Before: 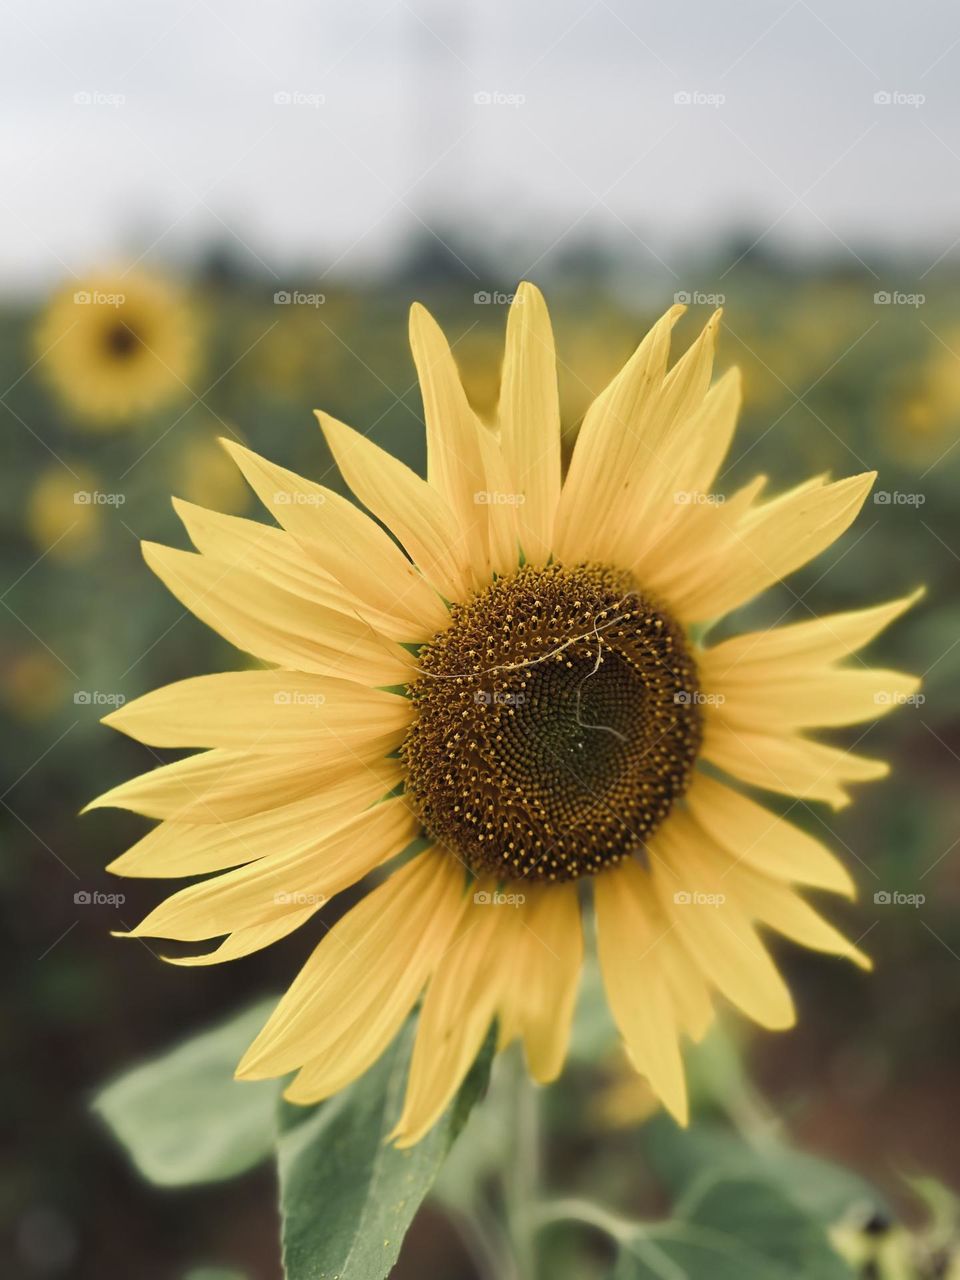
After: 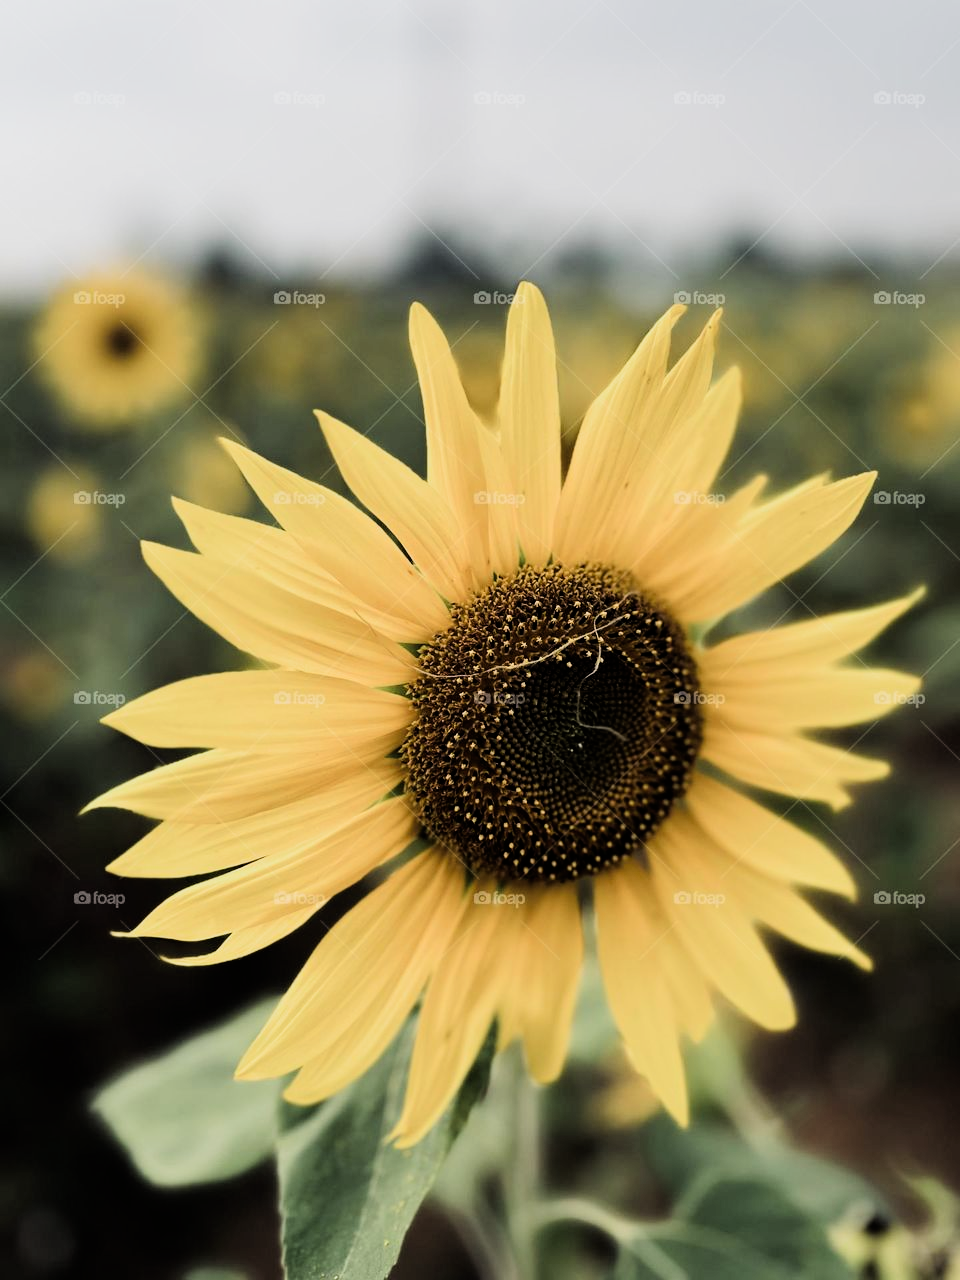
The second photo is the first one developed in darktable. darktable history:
filmic rgb: black relative exposure -5.1 EV, white relative exposure 3.56 EV, hardness 3.18, contrast 1.495, highlights saturation mix -49.1%
